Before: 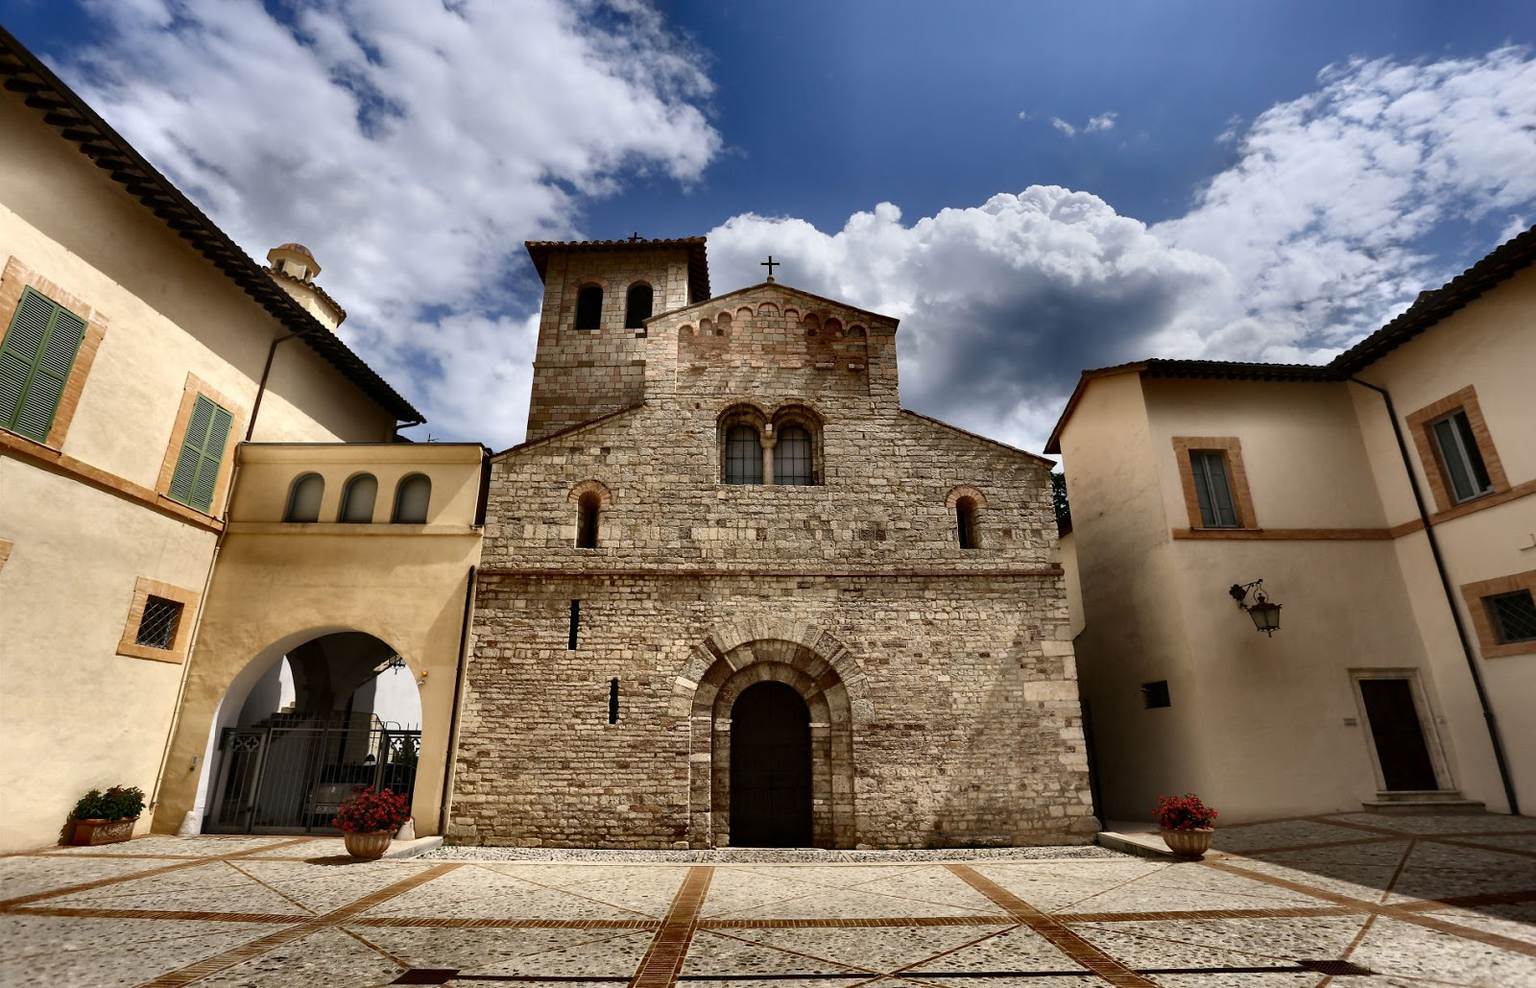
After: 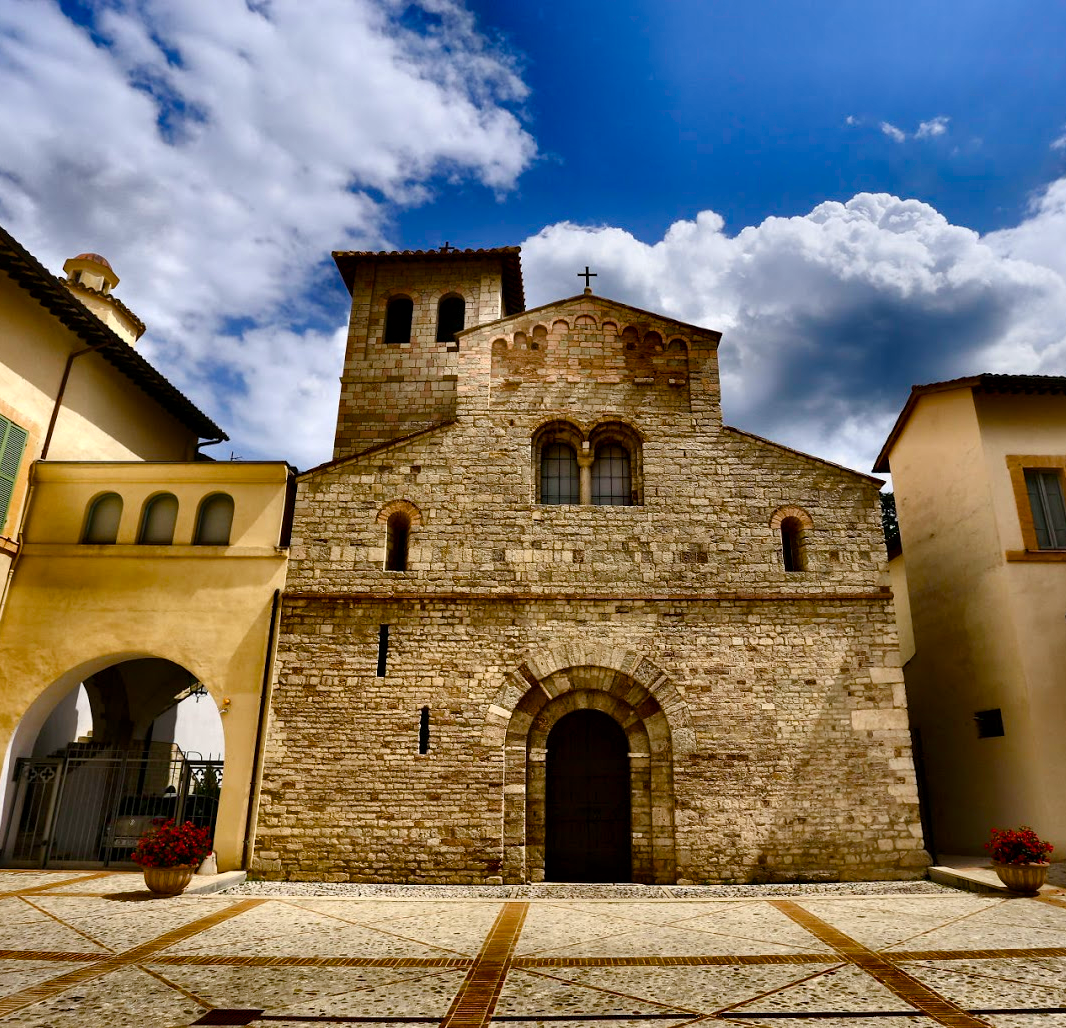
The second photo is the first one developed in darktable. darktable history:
color balance rgb: perceptual saturation grading › global saturation 20%, perceptual saturation grading › highlights -25%, perceptual saturation grading › shadows 25%, global vibrance 50%
crop and rotate: left 13.537%, right 19.796%
local contrast: mode bilateral grid, contrast 20, coarseness 50, detail 120%, midtone range 0.2
